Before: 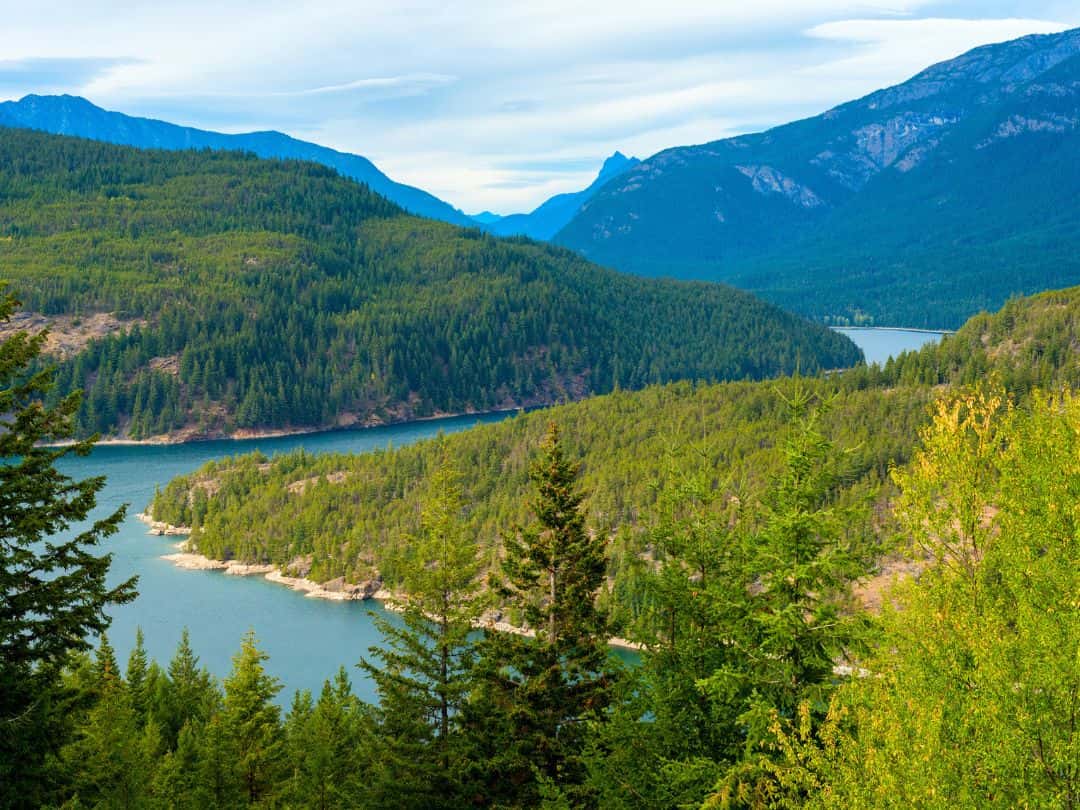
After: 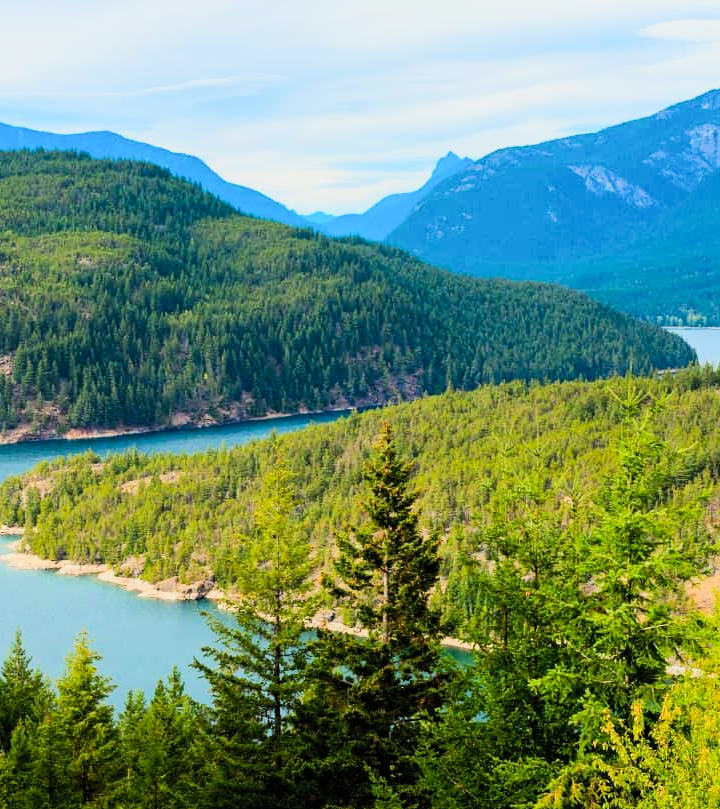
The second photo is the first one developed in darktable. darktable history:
crop and rotate: left 15.585%, right 17.705%
contrast brightness saturation: contrast 0.197, brightness 0.167, saturation 0.218
tone equalizer: -8 EV -0.423 EV, -7 EV -0.359 EV, -6 EV -0.329 EV, -5 EV -0.194 EV, -3 EV 0.248 EV, -2 EV 0.324 EV, -1 EV 0.396 EV, +0 EV 0.44 EV, edges refinement/feathering 500, mask exposure compensation -1.57 EV, preserve details no
filmic rgb: black relative exposure -7.65 EV, white relative exposure 4.56 EV, hardness 3.61
